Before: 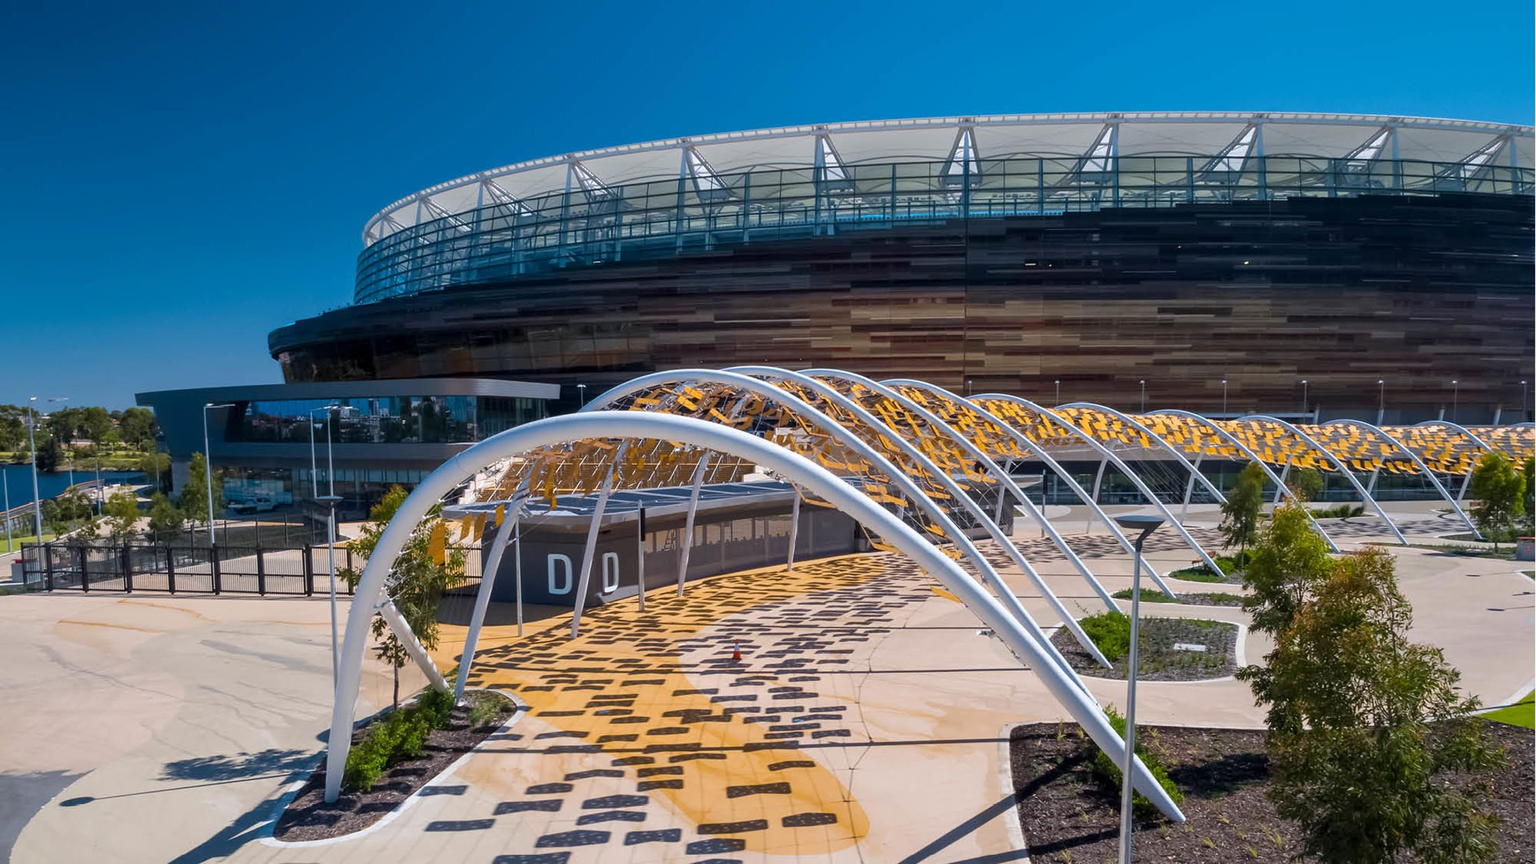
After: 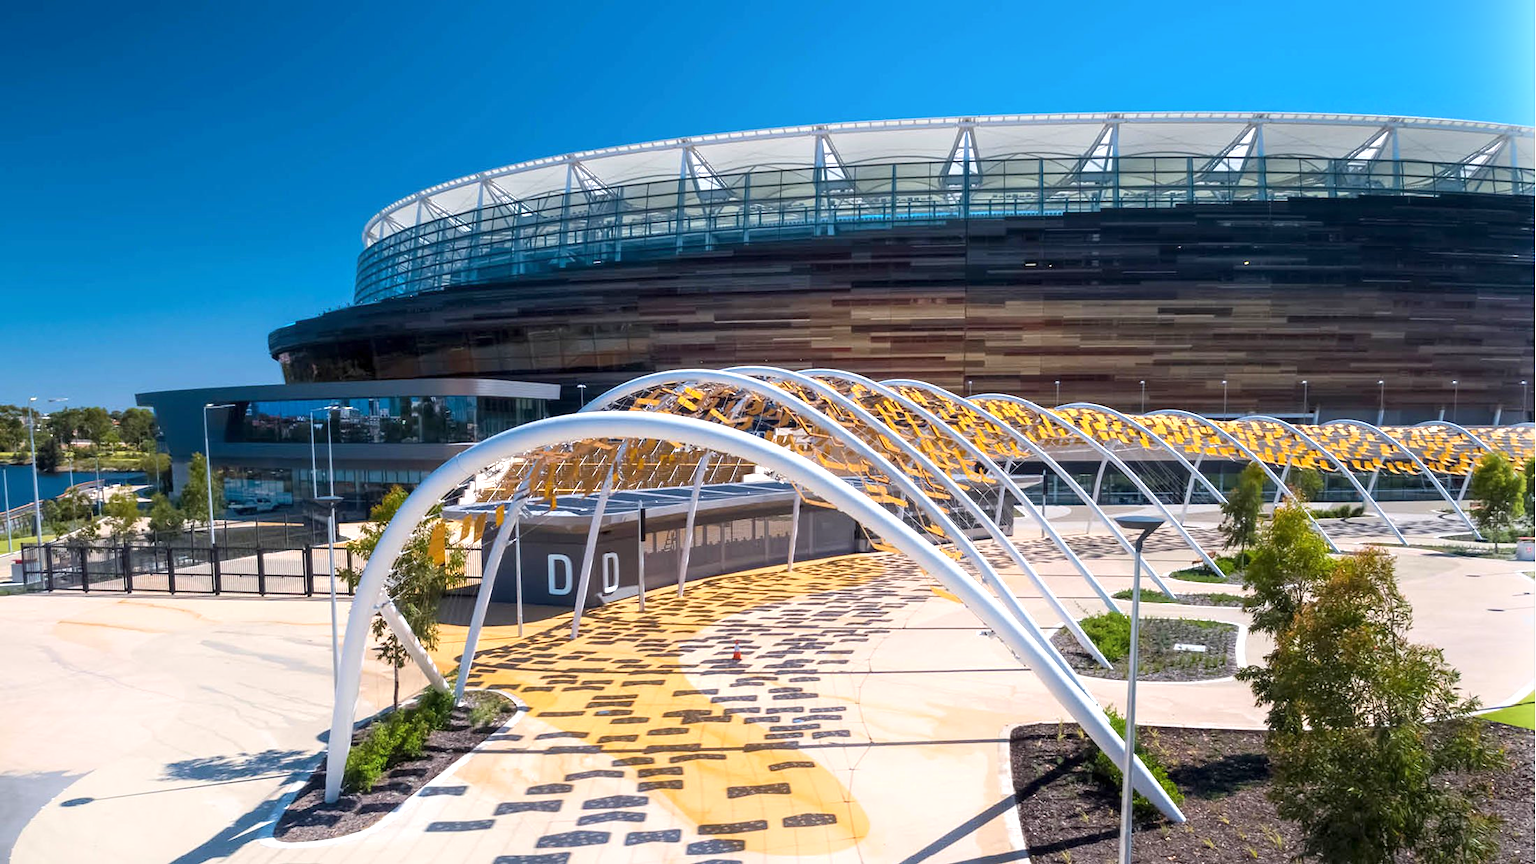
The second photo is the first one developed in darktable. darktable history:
shadows and highlights: shadows -24.28, highlights 49.77, soften with gaussian
exposure: exposure 0.669 EV, compensate highlight preservation false
